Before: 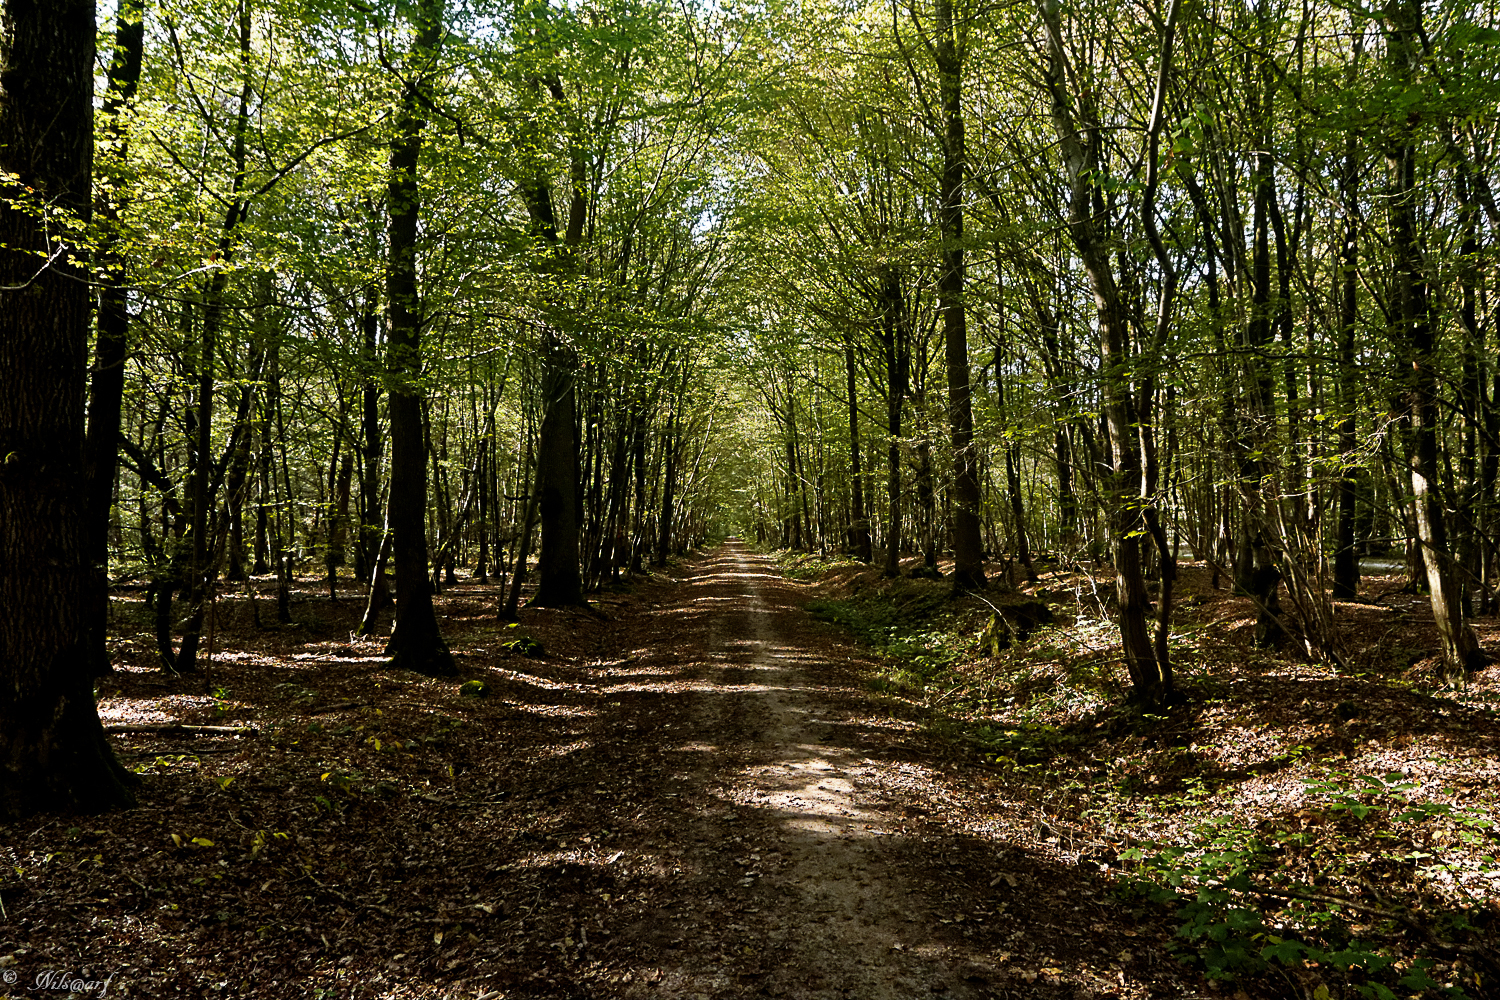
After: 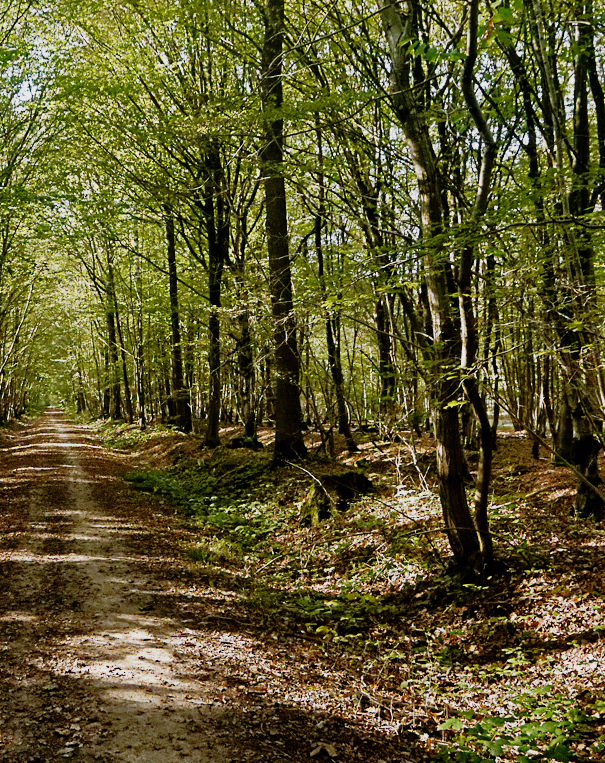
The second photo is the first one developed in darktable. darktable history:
exposure: black level correction 0, exposure 0.703 EV, compensate highlight preservation false
crop: left 45.34%, top 13.001%, right 14.21%, bottom 10.124%
filmic rgb: black relative exposure -16 EV, white relative exposure 6.07 EV, threshold 2.99 EV, structure ↔ texture 99.9%, hardness 5.21, add noise in highlights 0.002, preserve chrominance no, color science v3 (2019), use custom middle-gray values true, contrast in highlights soft, enable highlight reconstruction true
shadows and highlights: on, module defaults
